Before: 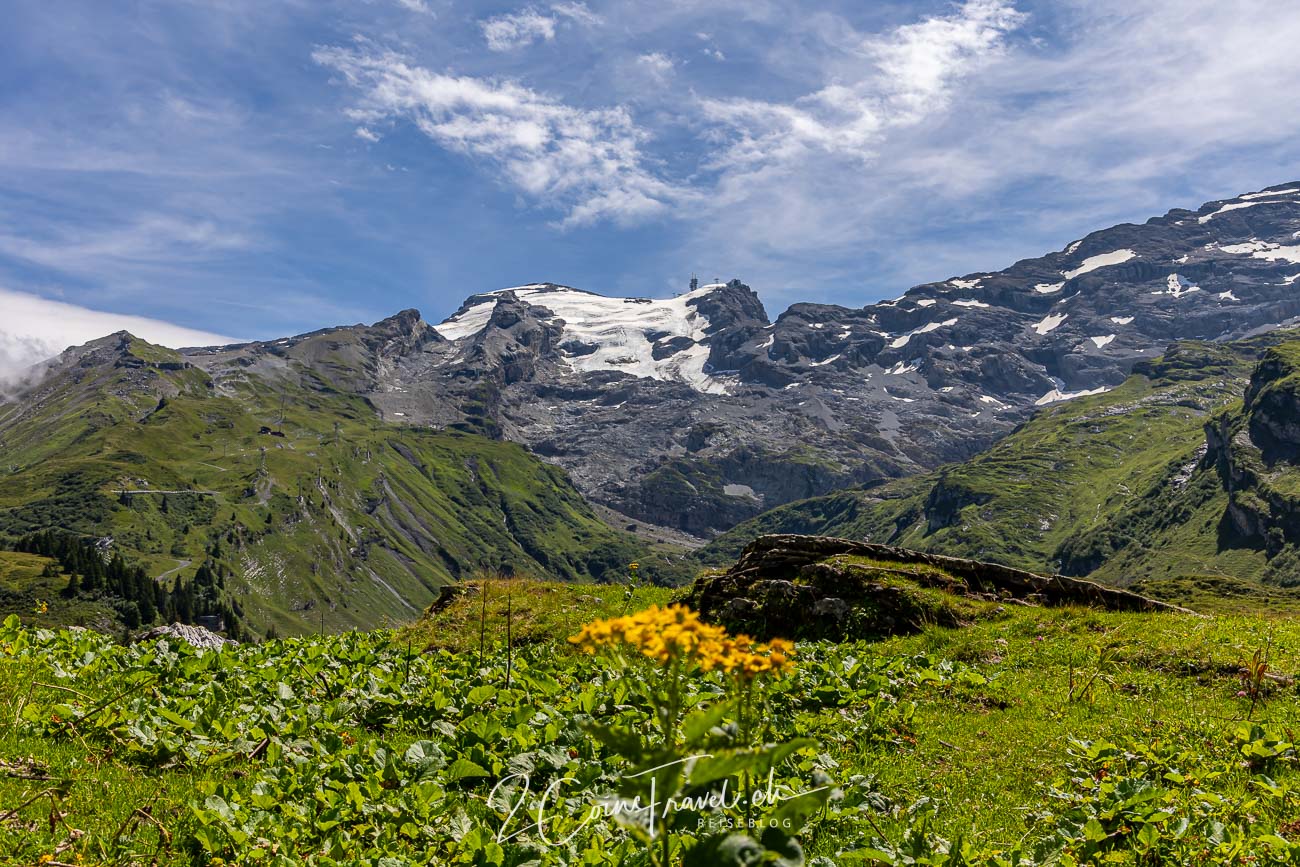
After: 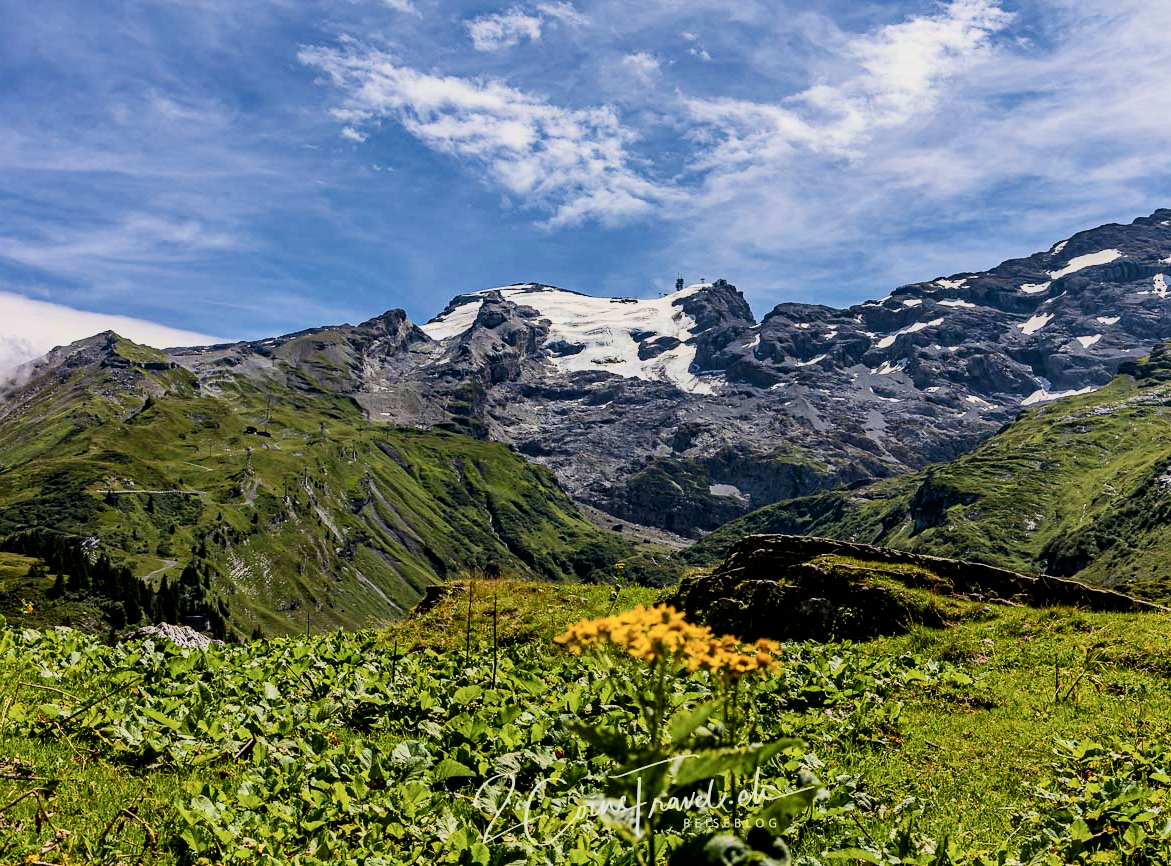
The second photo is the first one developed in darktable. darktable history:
exposure: black level correction 0.005, exposure 0.001 EV, compensate highlight preservation false
color balance: on, module defaults
contrast brightness saturation: contrast 0.24, brightness 0.09
filmic rgb: black relative exposure -7.65 EV, white relative exposure 4.56 EV, hardness 3.61
haze removal: strength 0.29, distance 0.25, compatibility mode true, adaptive false
crop and rotate: left 1.088%, right 8.807%
velvia: strength 27%
